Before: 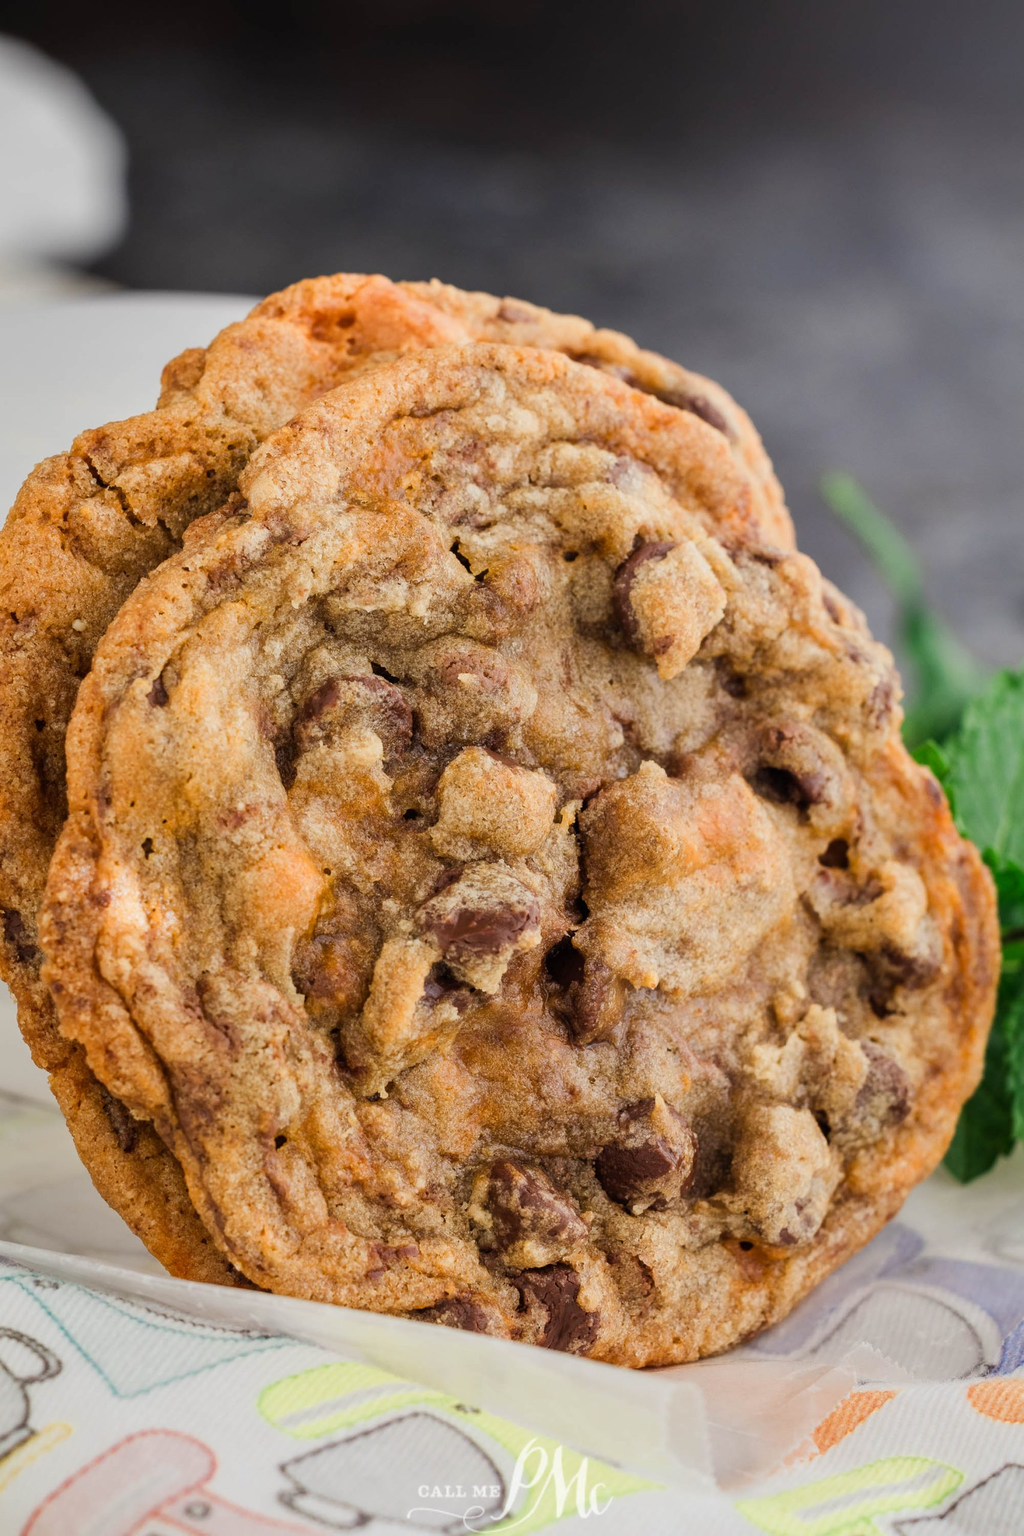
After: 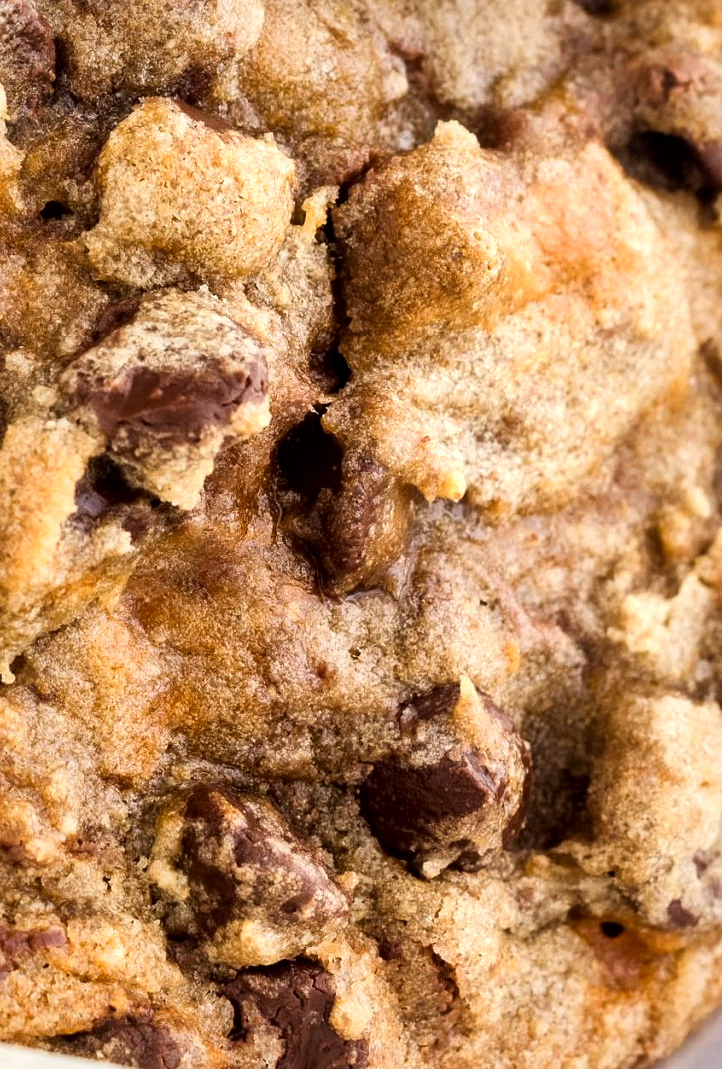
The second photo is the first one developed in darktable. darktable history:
local contrast: mode bilateral grid, contrast 100, coarseness 100, detail 165%, midtone range 0.2
tone equalizer: -8 EV -0.399 EV, -7 EV -0.37 EV, -6 EV -0.305 EV, -5 EV -0.223 EV, -3 EV 0.232 EV, -2 EV 0.343 EV, -1 EV 0.392 EV, +0 EV 0.41 EV, mask exposure compensation -0.491 EV
crop: left 37.029%, top 44.831%, right 20.635%, bottom 13.406%
